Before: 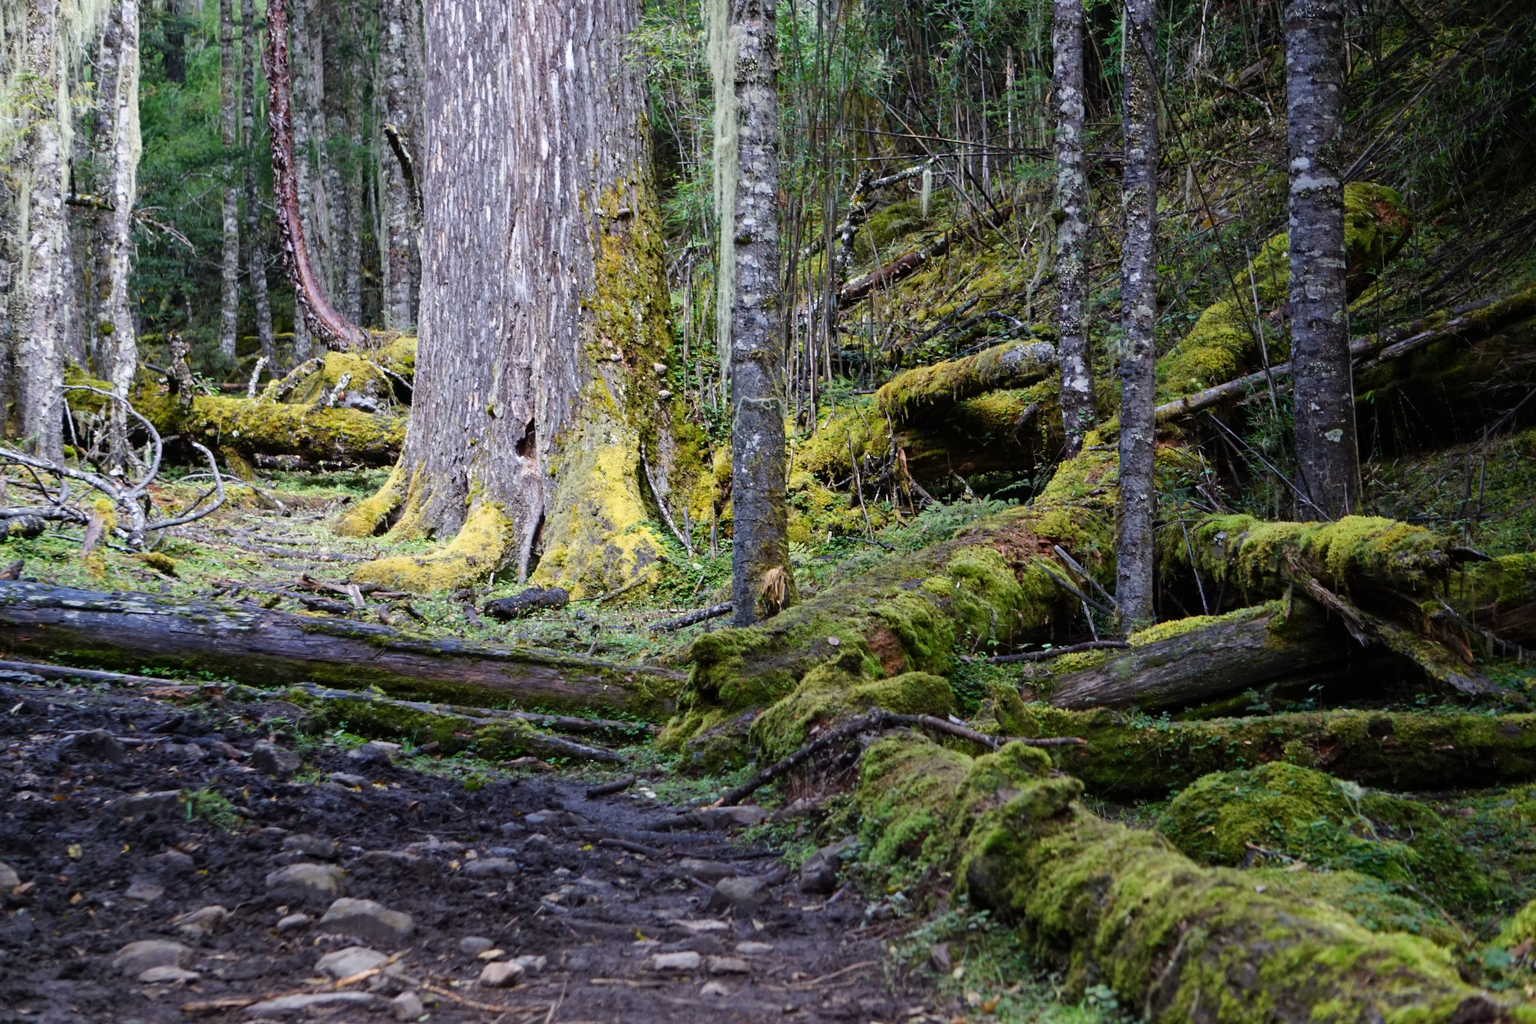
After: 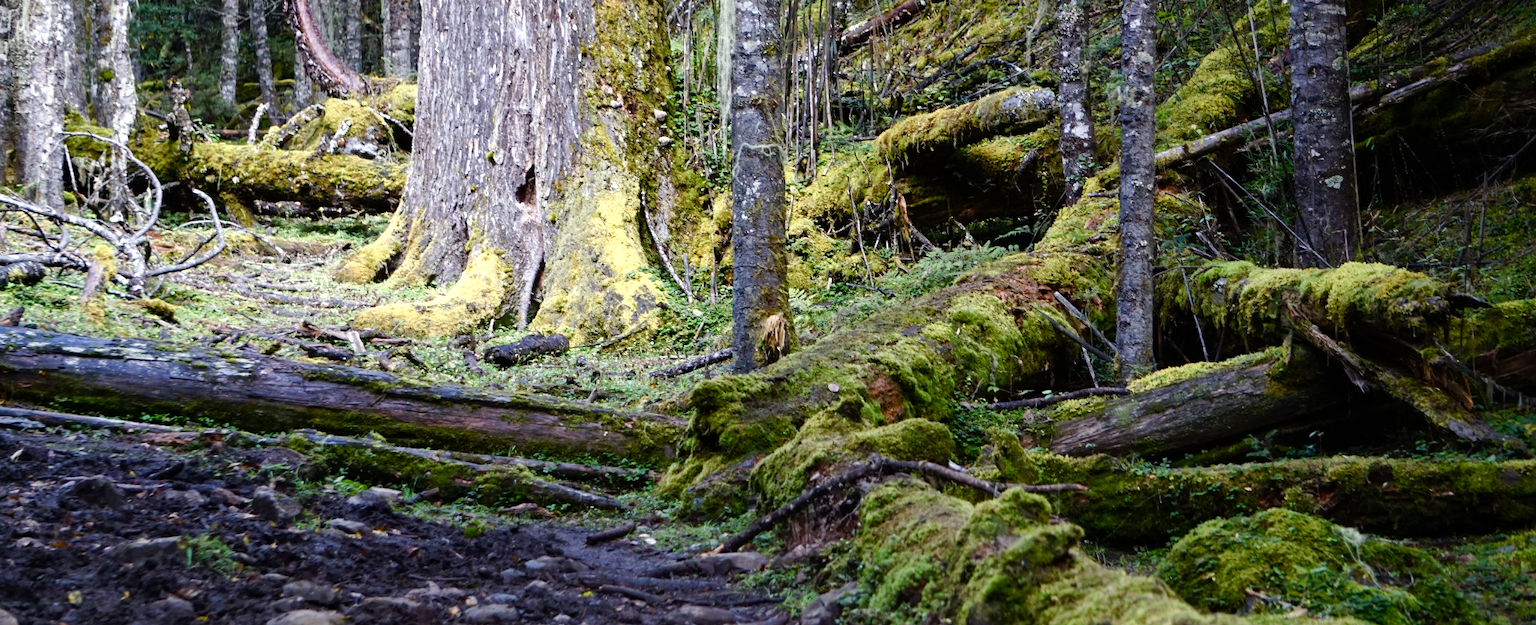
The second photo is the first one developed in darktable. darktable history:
crop and rotate: top 24.815%, bottom 14.052%
tone equalizer: -8 EV -0.427 EV, -7 EV -0.381 EV, -6 EV -0.346 EV, -5 EV -0.244 EV, -3 EV 0.222 EV, -2 EV 0.331 EV, -1 EV 0.412 EV, +0 EV 0.443 EV
color balance rgb: shadows lift › luminance -9.549%, power › hue 328.23°, perceptual saturation grading › global saturation 20%, perceptual saturation grading › highlights -49.364%, perceptual saturation grading › shadows 25.983%
